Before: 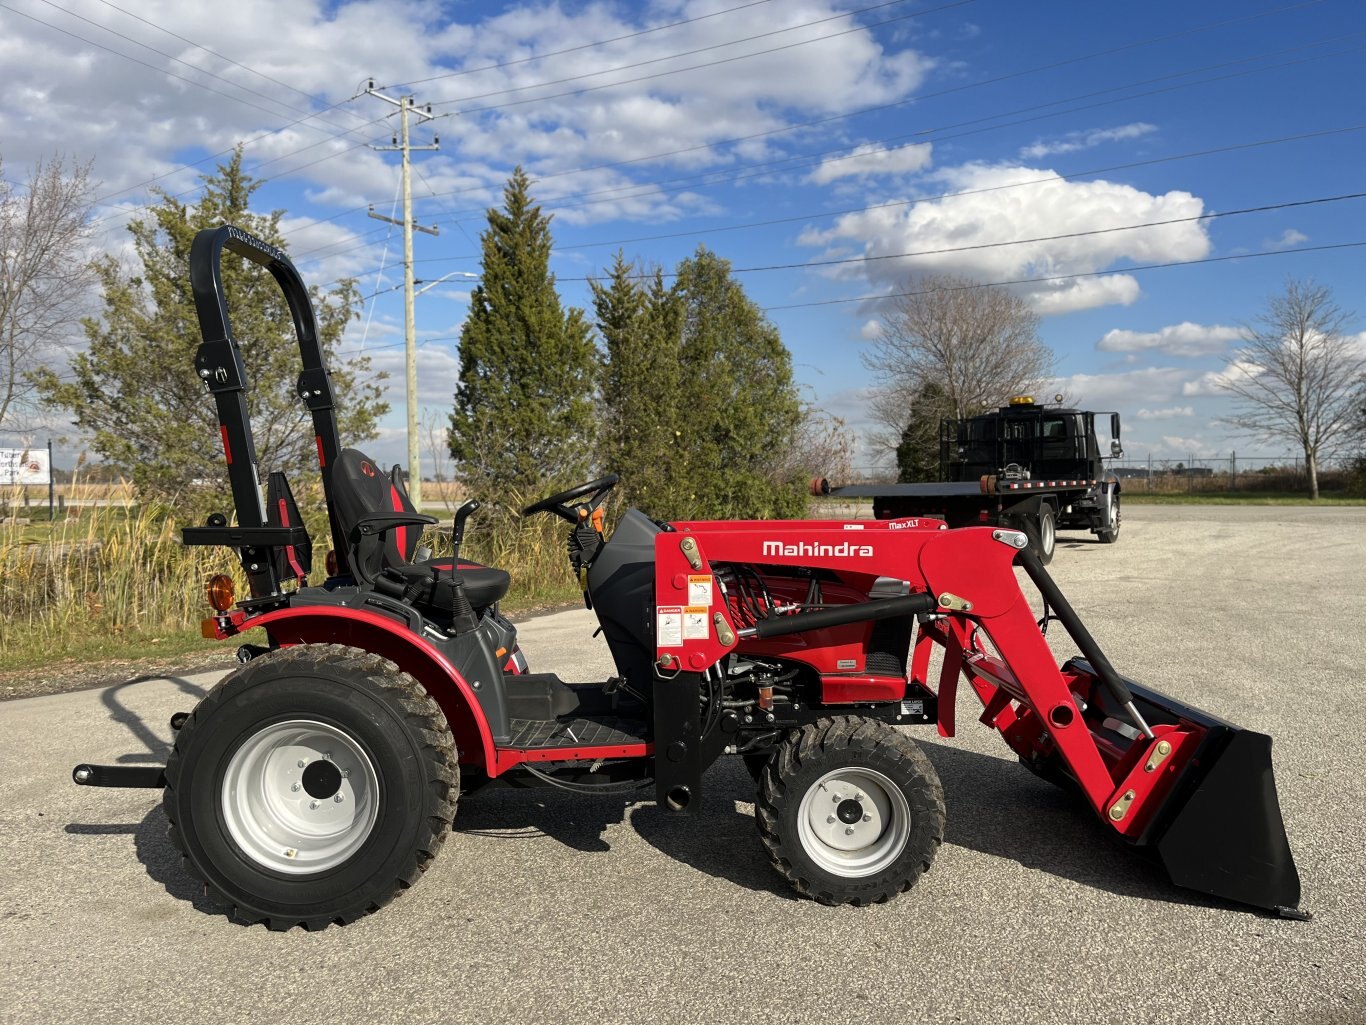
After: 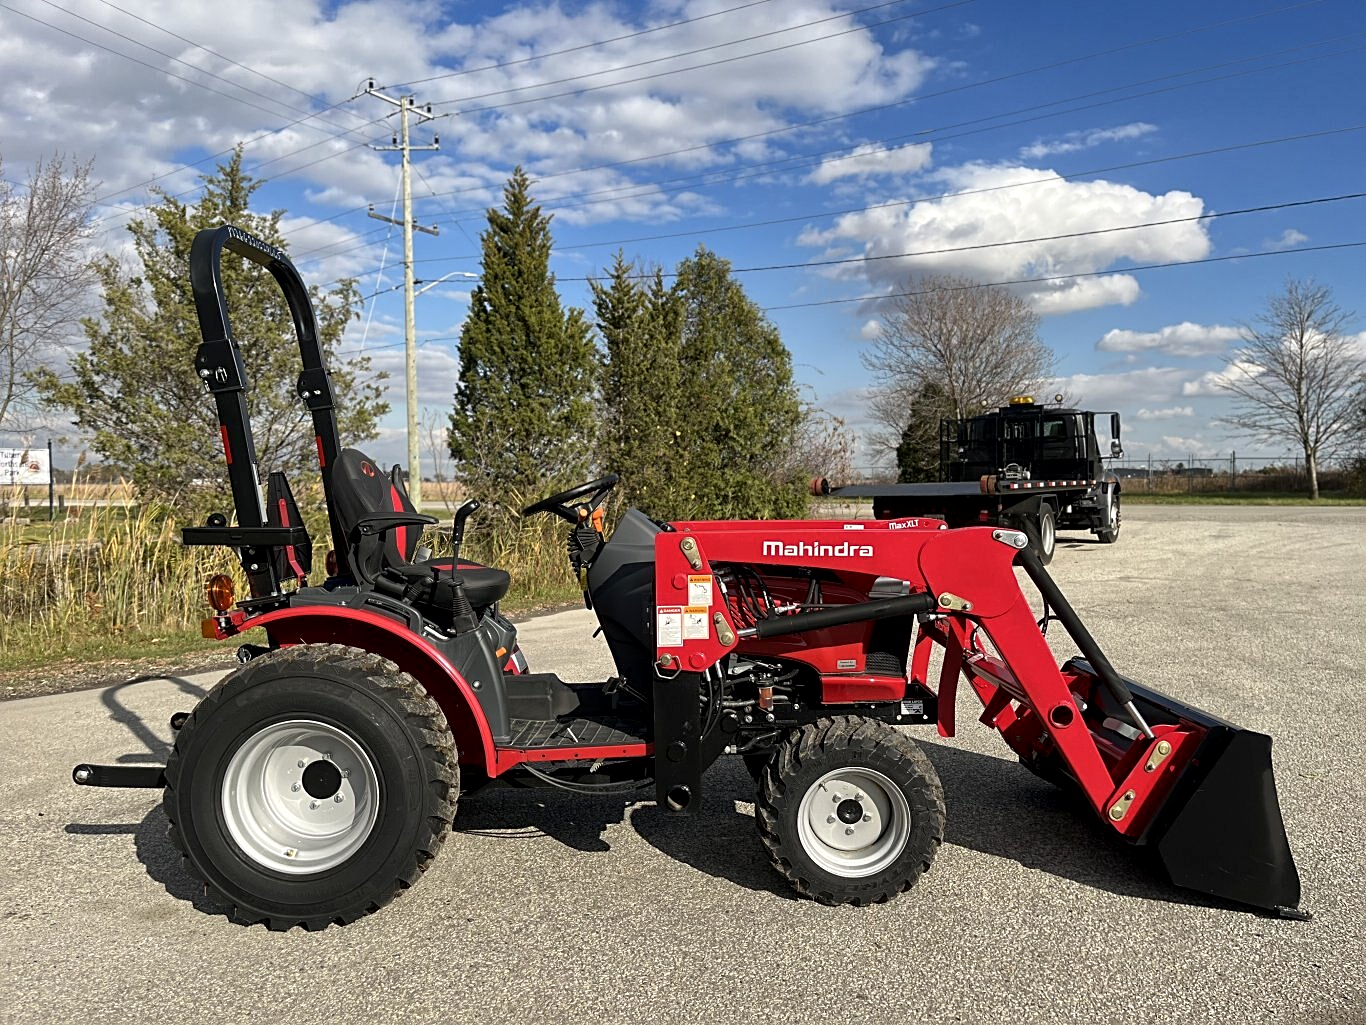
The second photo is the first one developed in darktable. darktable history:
local contrast: mode bilateral grid, contrast 19, coarseness 49, detail 130%, midtone range 0.2
sharpen: on, module defaults
